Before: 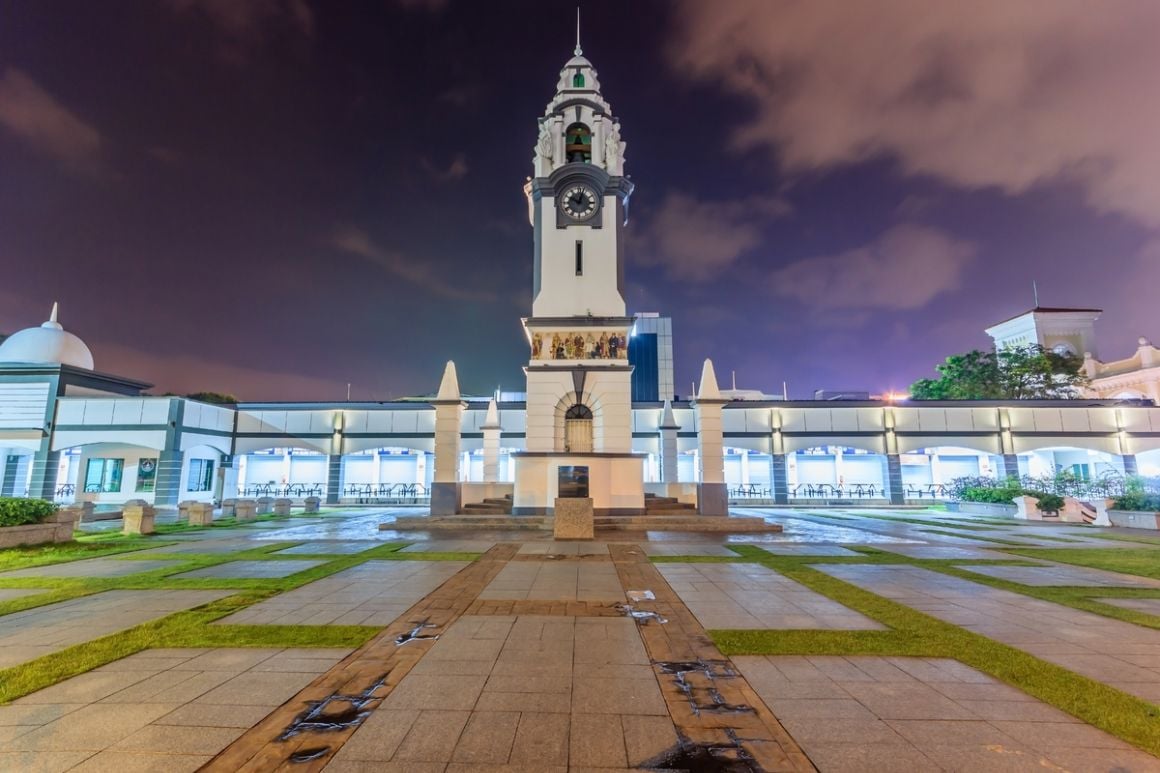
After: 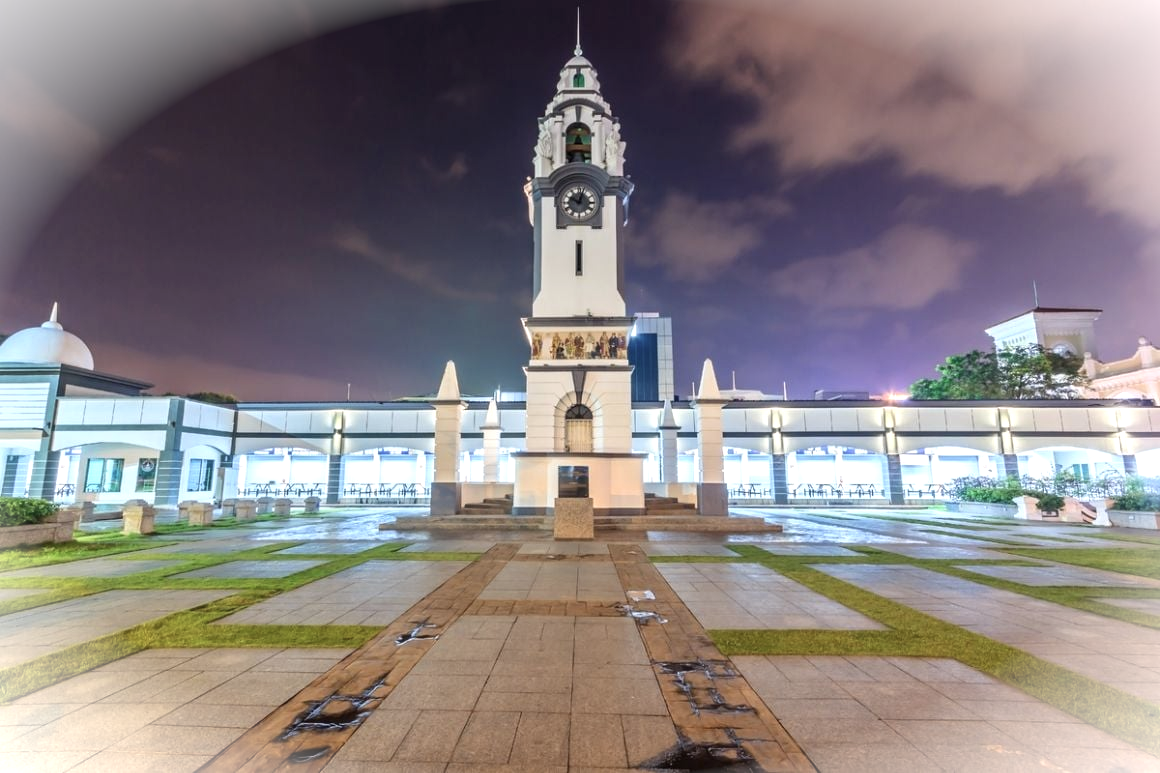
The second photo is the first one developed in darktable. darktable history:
color correction: highlights b* -0.012, saturation 0.805
vignetting: fall-off start 101%, fall-off radius 65.21%, brightness 0.984, saturation -0.493, automatic ratio true
exposure: black level correction 0, exposure 0.498 EV, compensate highlight preservation false
